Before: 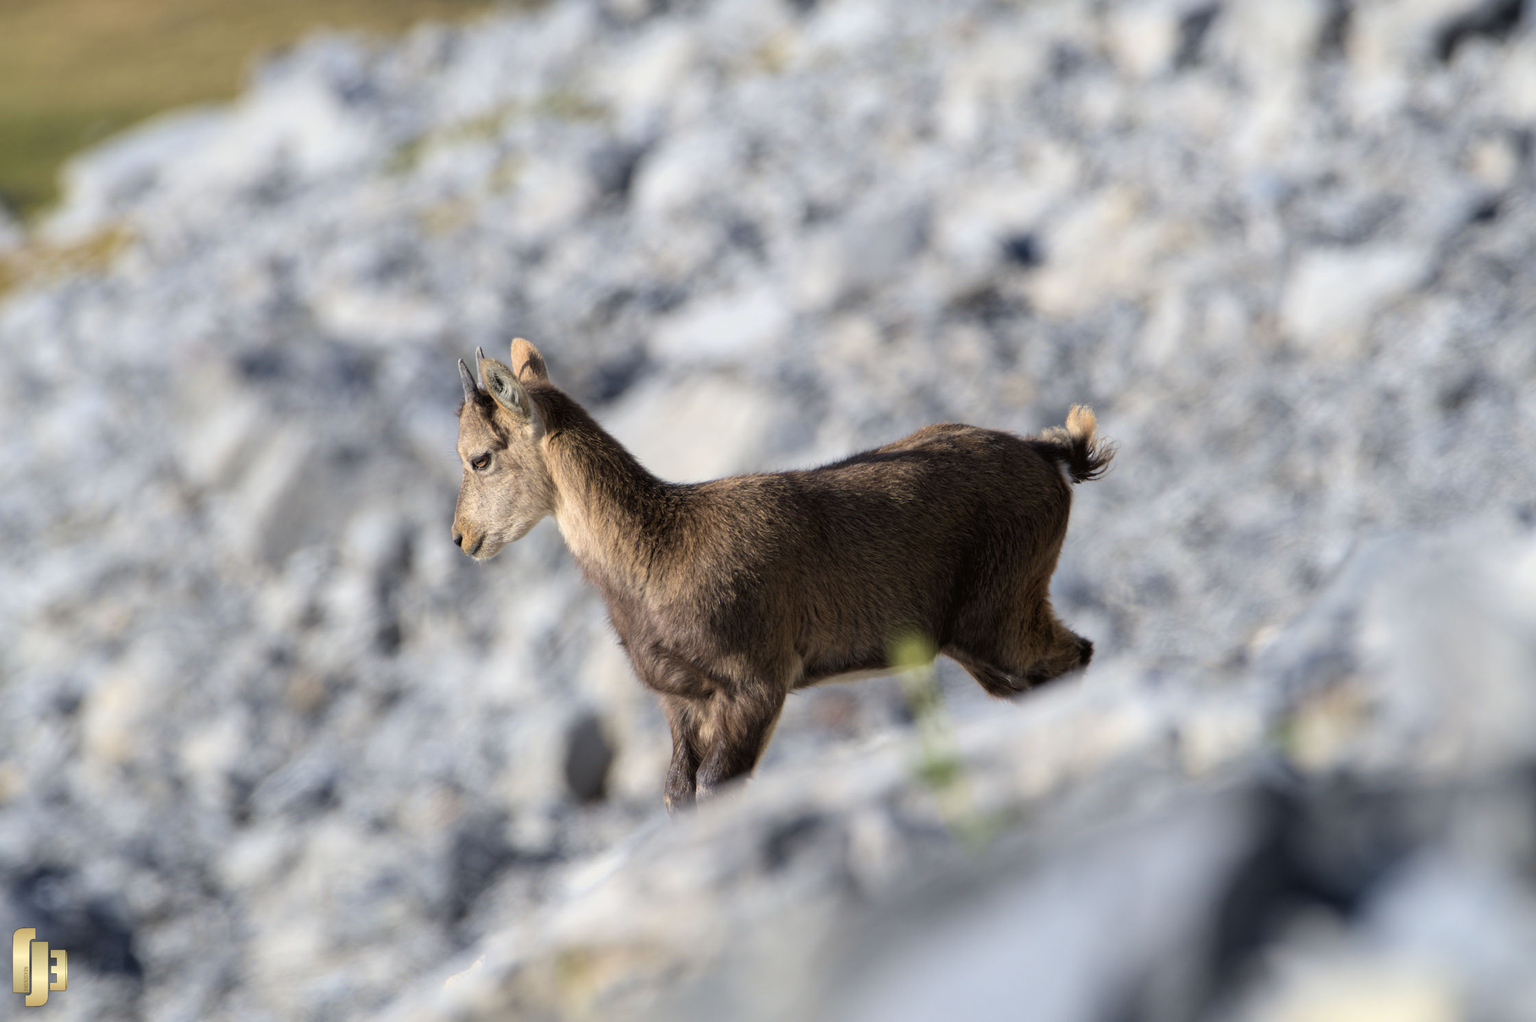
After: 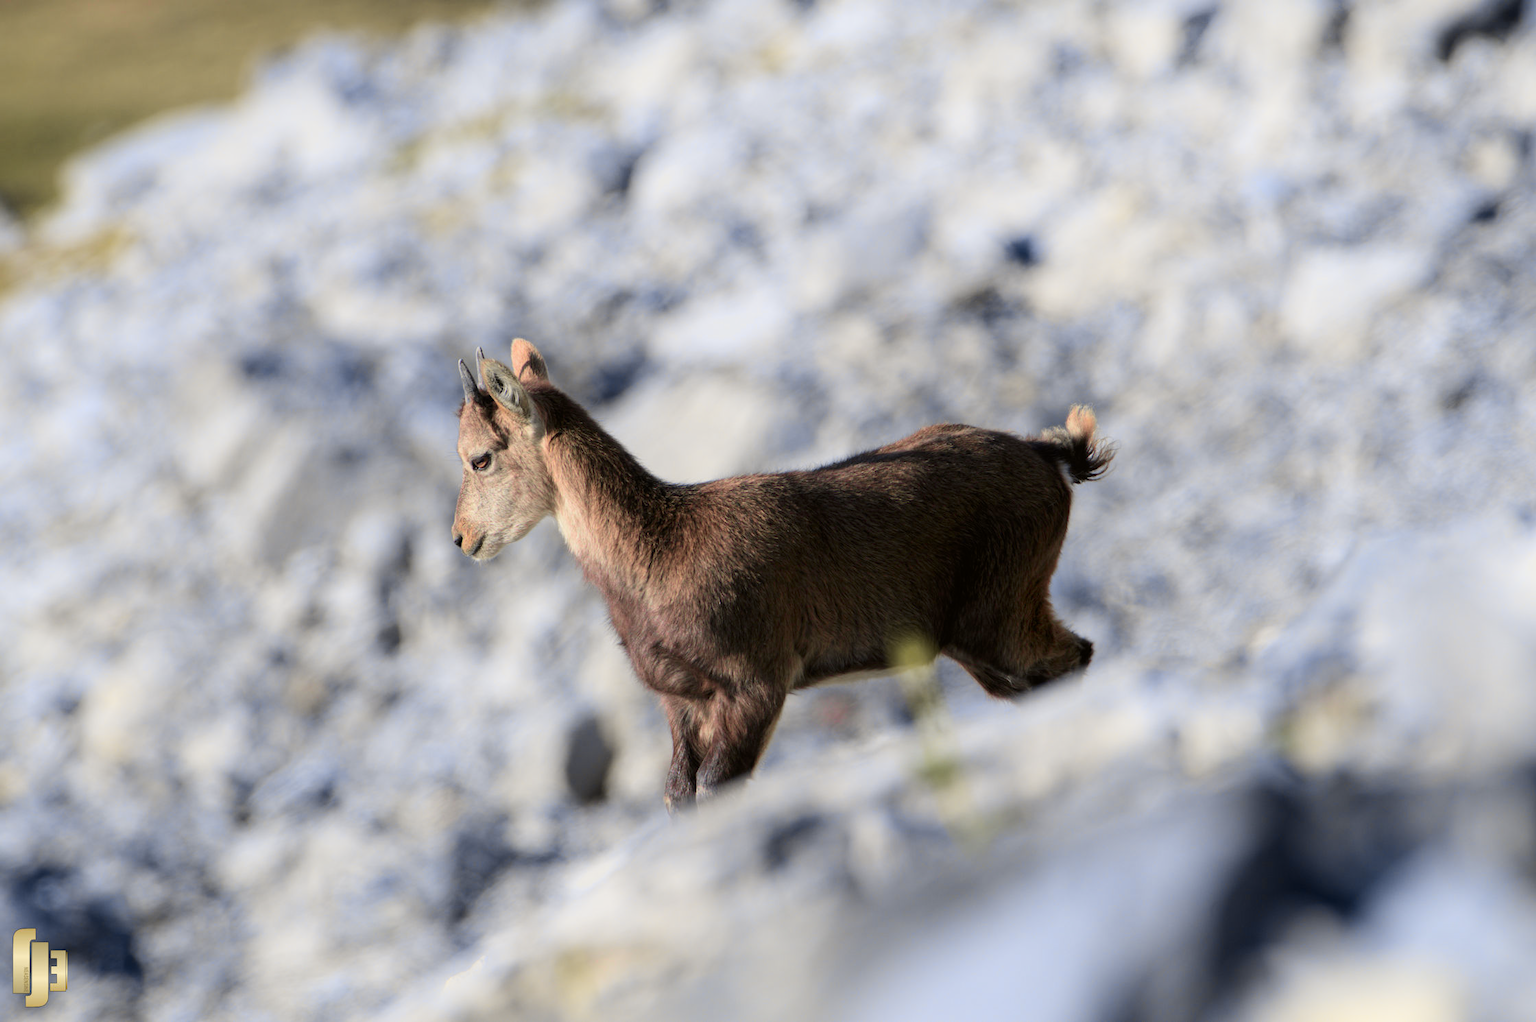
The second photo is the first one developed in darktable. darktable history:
velvia: strength 10%
shadows and highlights: shadows -40.15, highlights 62.88, soften with gaussian
tone curve: curves: ch0 [(0, 0) (0.087, 0.054) (0.281, 0.245) (0.532, 0.514) (0.835, 0.818) (0.994, 0.955)]; ch1 [(0, 0) (0.27, 0.195) (0.406, 0.435) (0.452, 0.474) (0.495, 0.5) (0.514, 0.508) (0.537, 0.556) (0.654, 0.689) (1, 1)]; ch2 [(0, 0) (0.269, 0.299) (0.459, 0.441) (0.498, 0.499) (0.523, 0.52) (0.551, 0.549) (0.633, 0.625) (0.659, 0.681) (0.718, 0.764) (1, 1)], color space Lab, independent channels, preserve colors none
